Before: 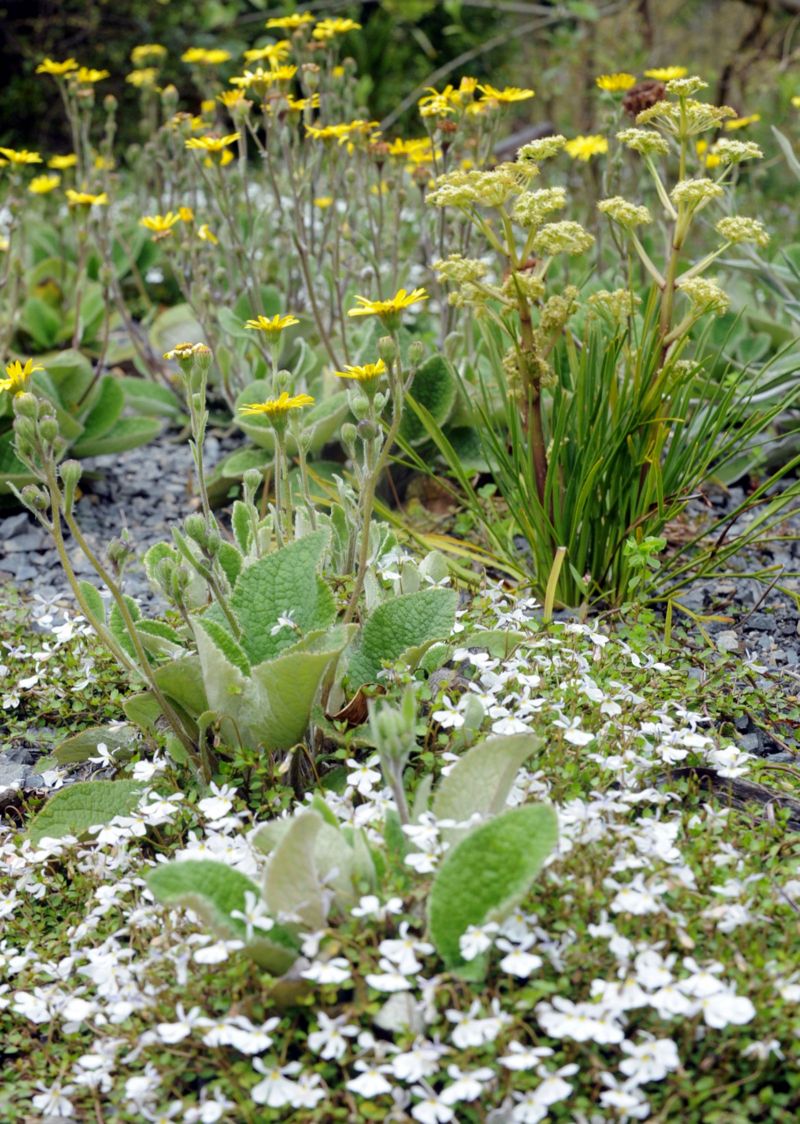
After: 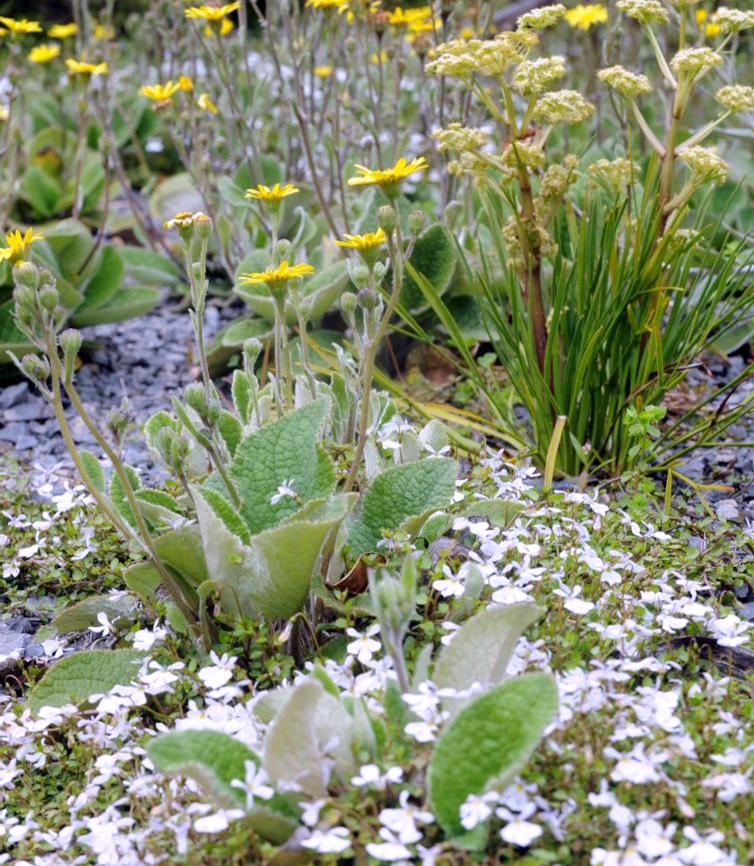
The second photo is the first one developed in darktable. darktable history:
crop and rotate: angle 0.03°, top 11.643%, right 5.651%, bottom 11.189%
white balance: red 1.042, blue 1.17
